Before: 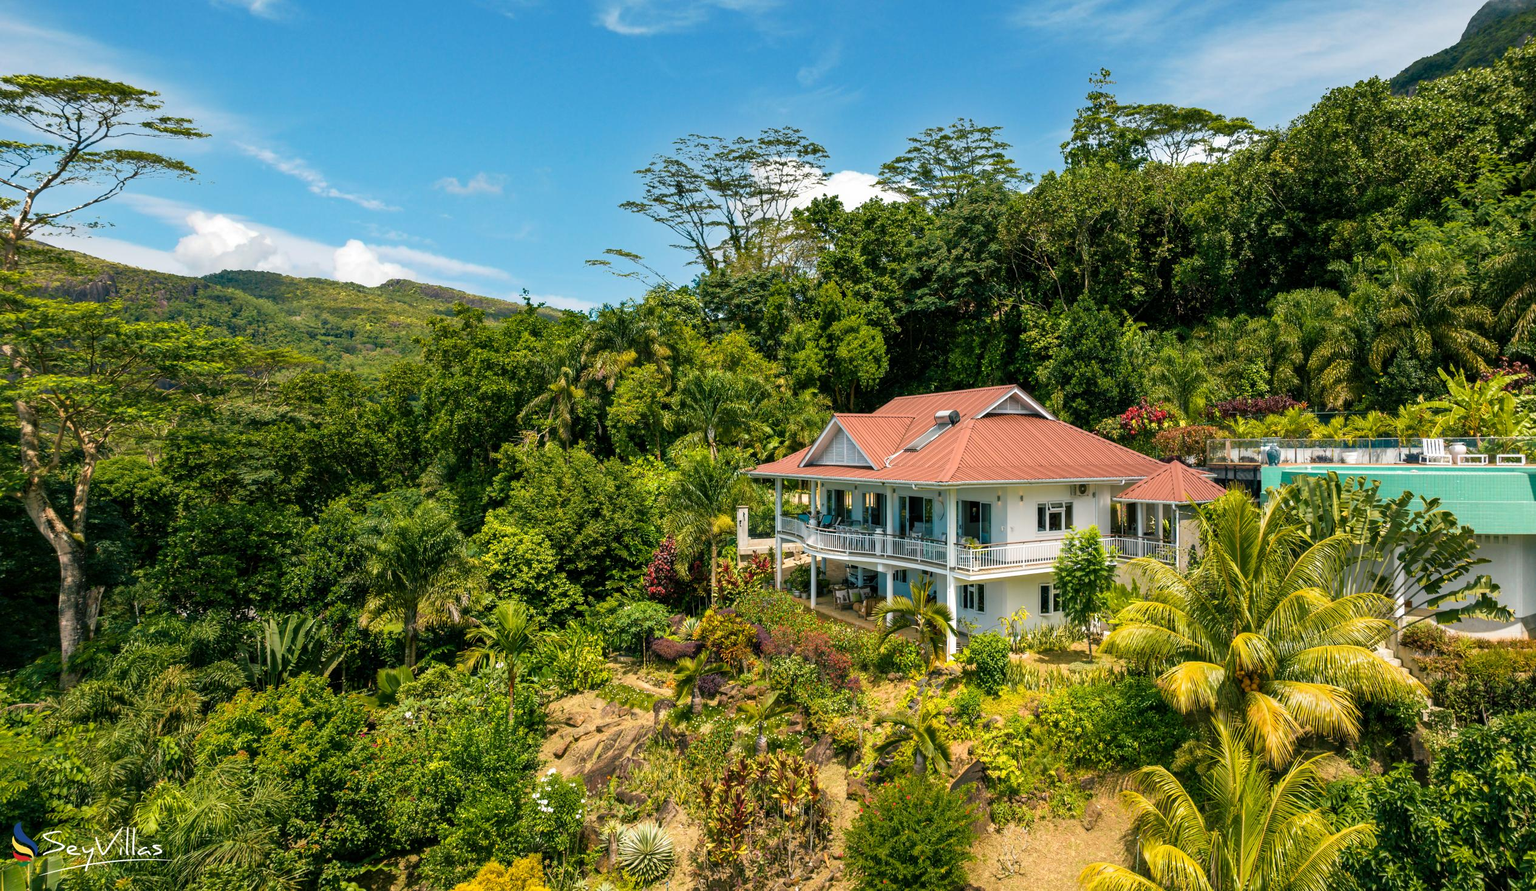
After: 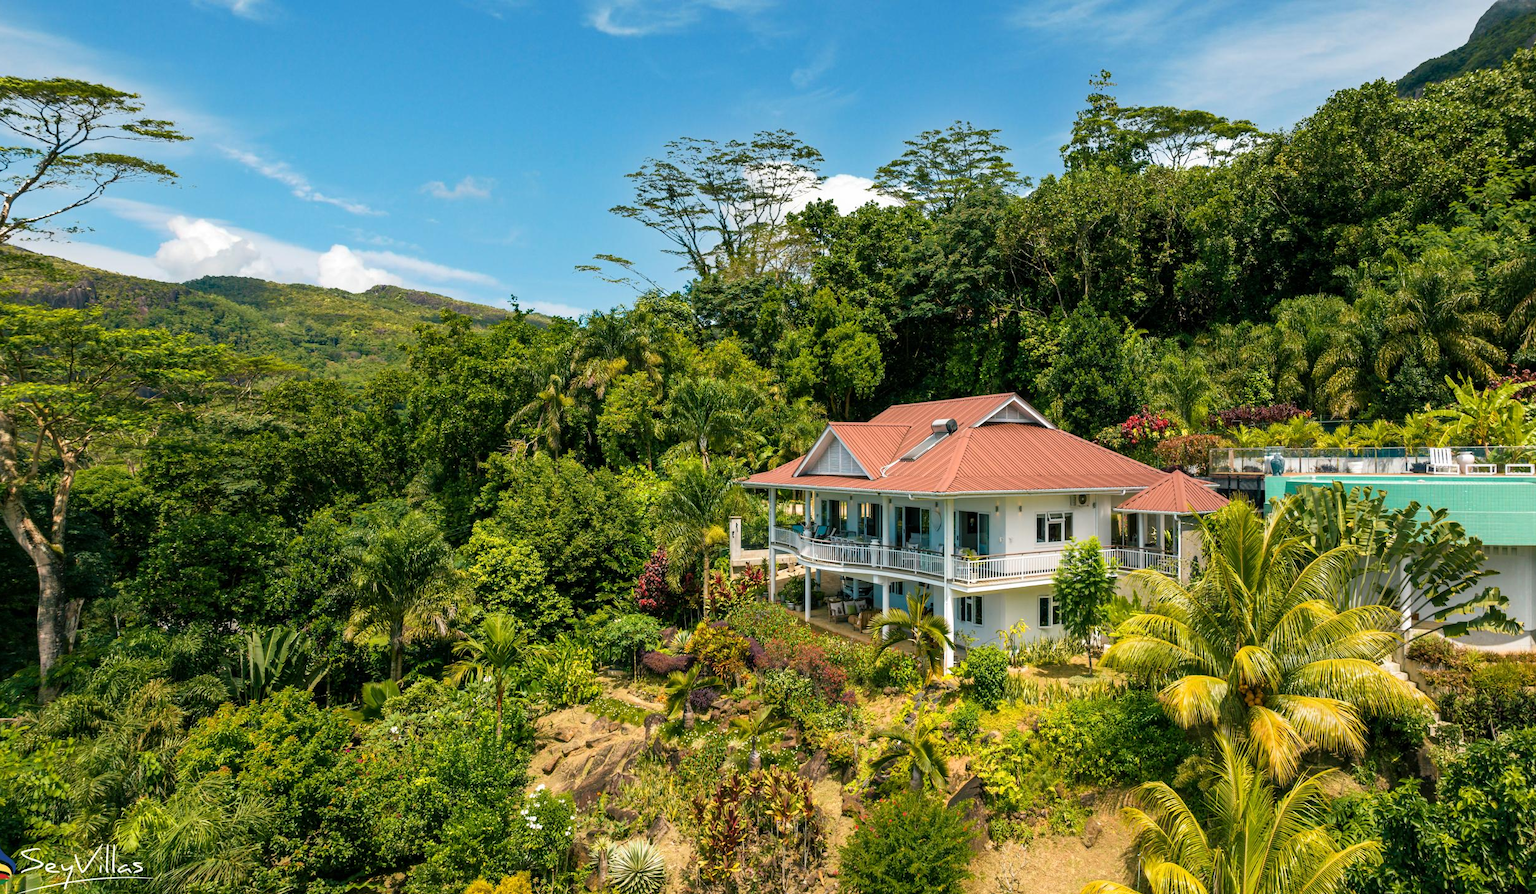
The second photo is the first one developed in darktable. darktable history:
crop and rotate: left 1.486%, right 0.543%, bottom 1.569%
